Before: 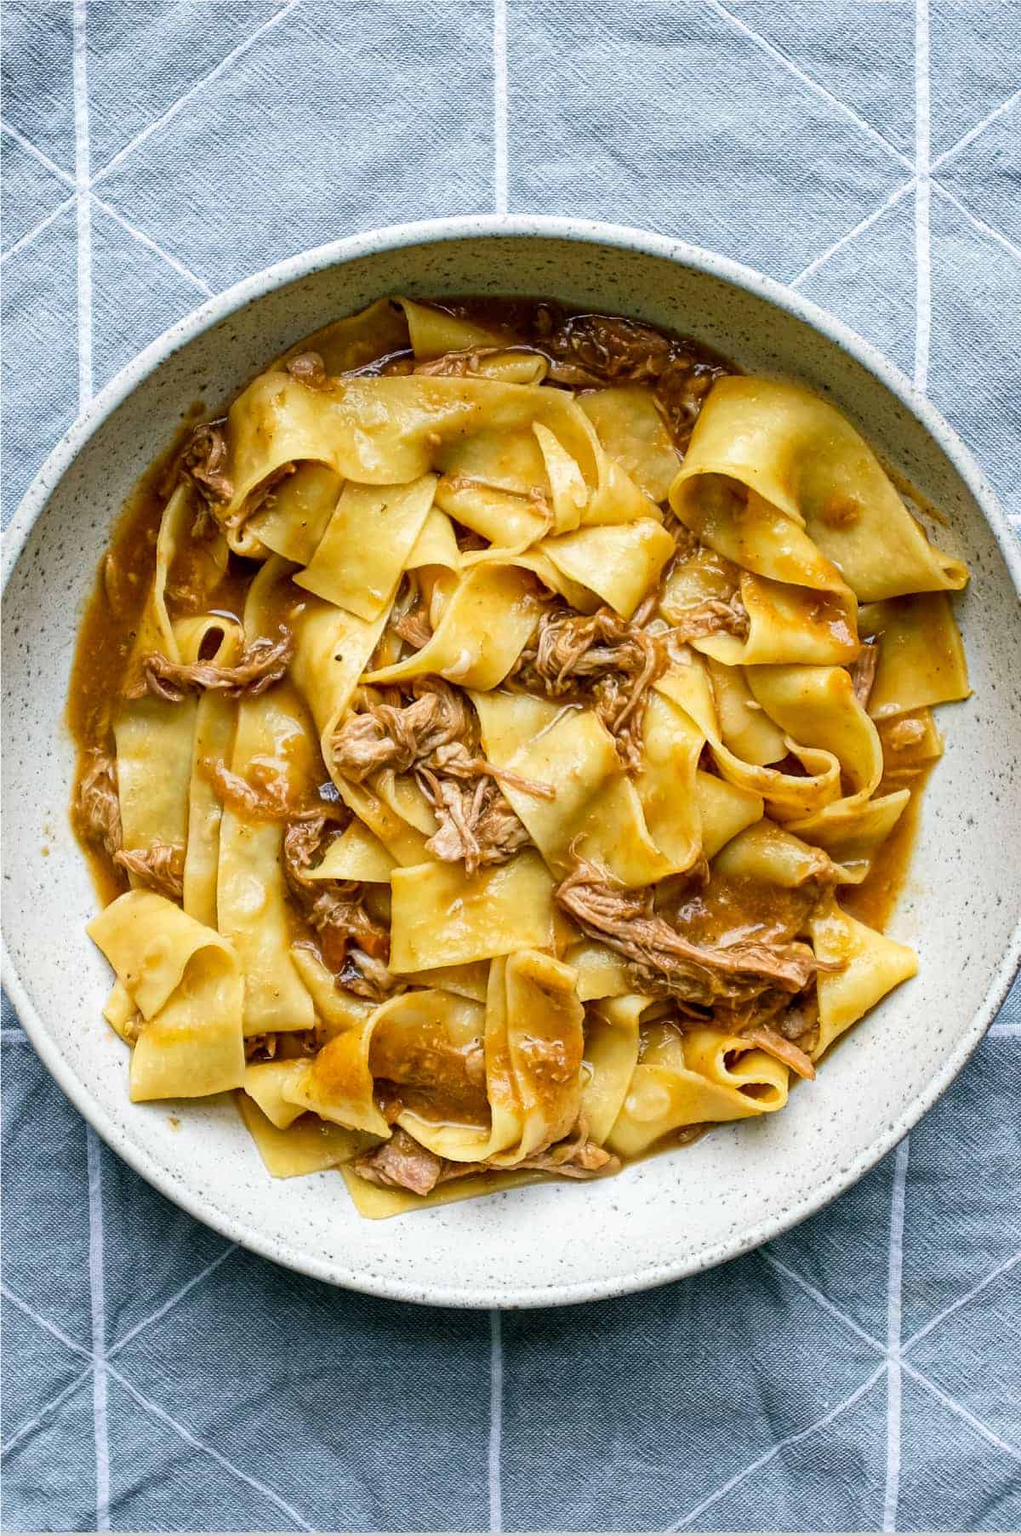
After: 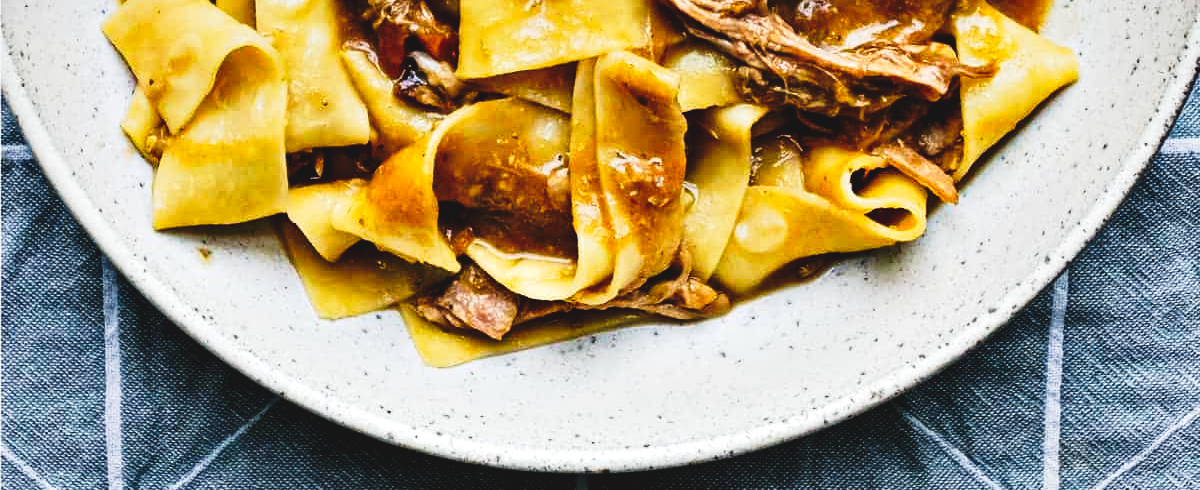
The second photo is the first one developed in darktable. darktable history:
crop and rotate: top 59.027%, bottom 13.785%
tone curve: curves: ch0 [(0, 0.072) (0.249, 0.176) (0.518, 0.489) (0.832, 0.854) (1, 0.948)], preserve colors none
contrast equalizer: y [[0.6 ×6], [0.55 ×6], [0 ×6], [0 ×6], [0 ×6]]
